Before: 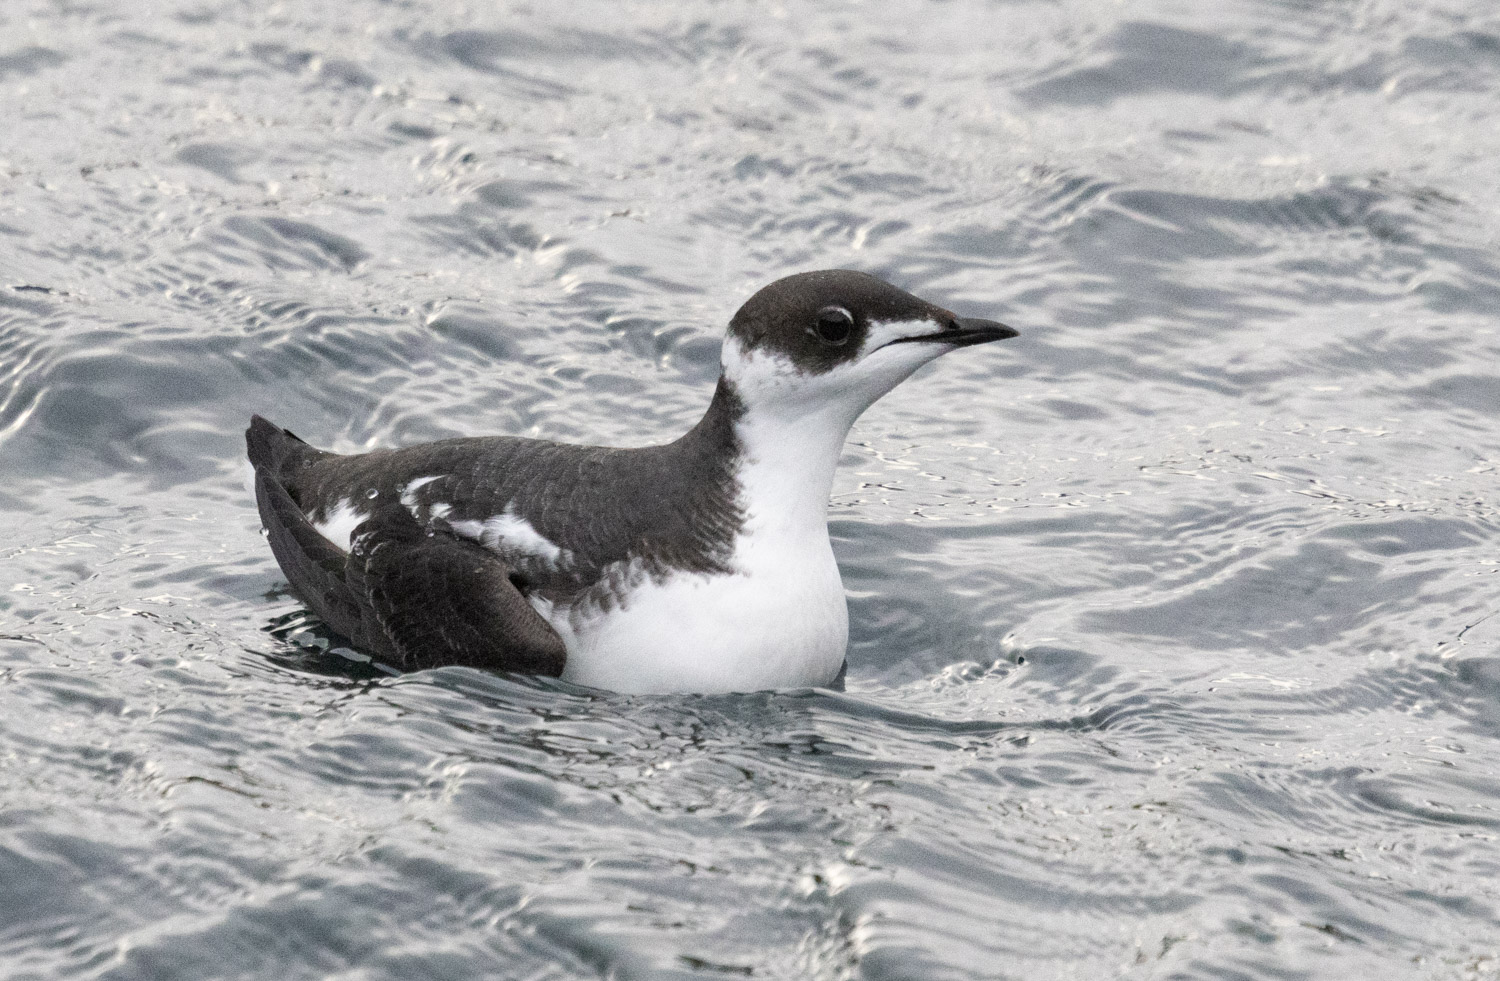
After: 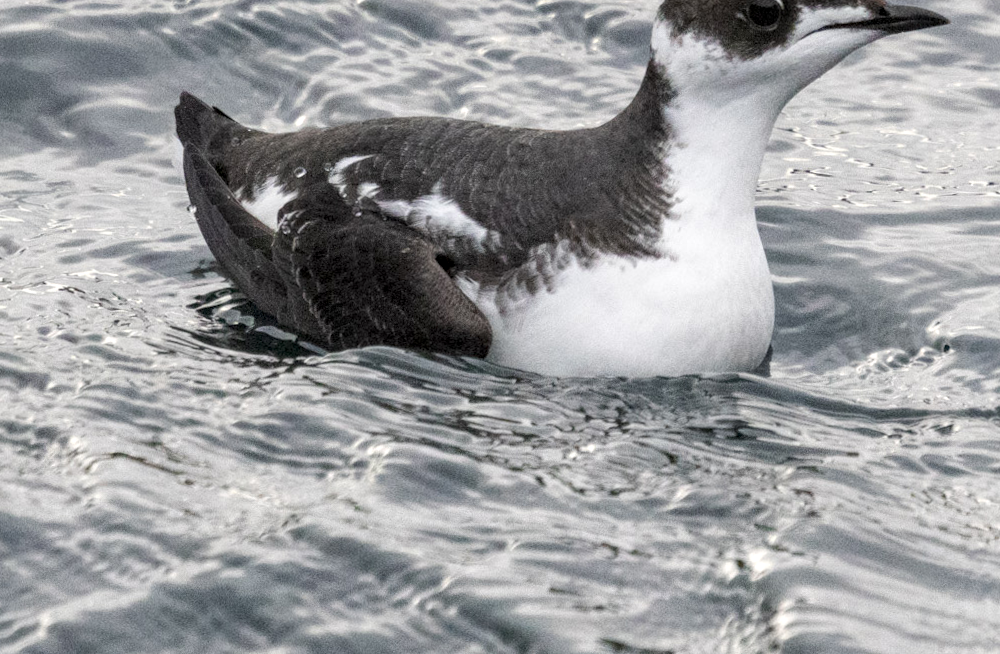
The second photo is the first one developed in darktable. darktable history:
crop and rotate: angle -0.82°, left 3.85%, top 31.828%, right 27.992%
local contrast: detail 130%
